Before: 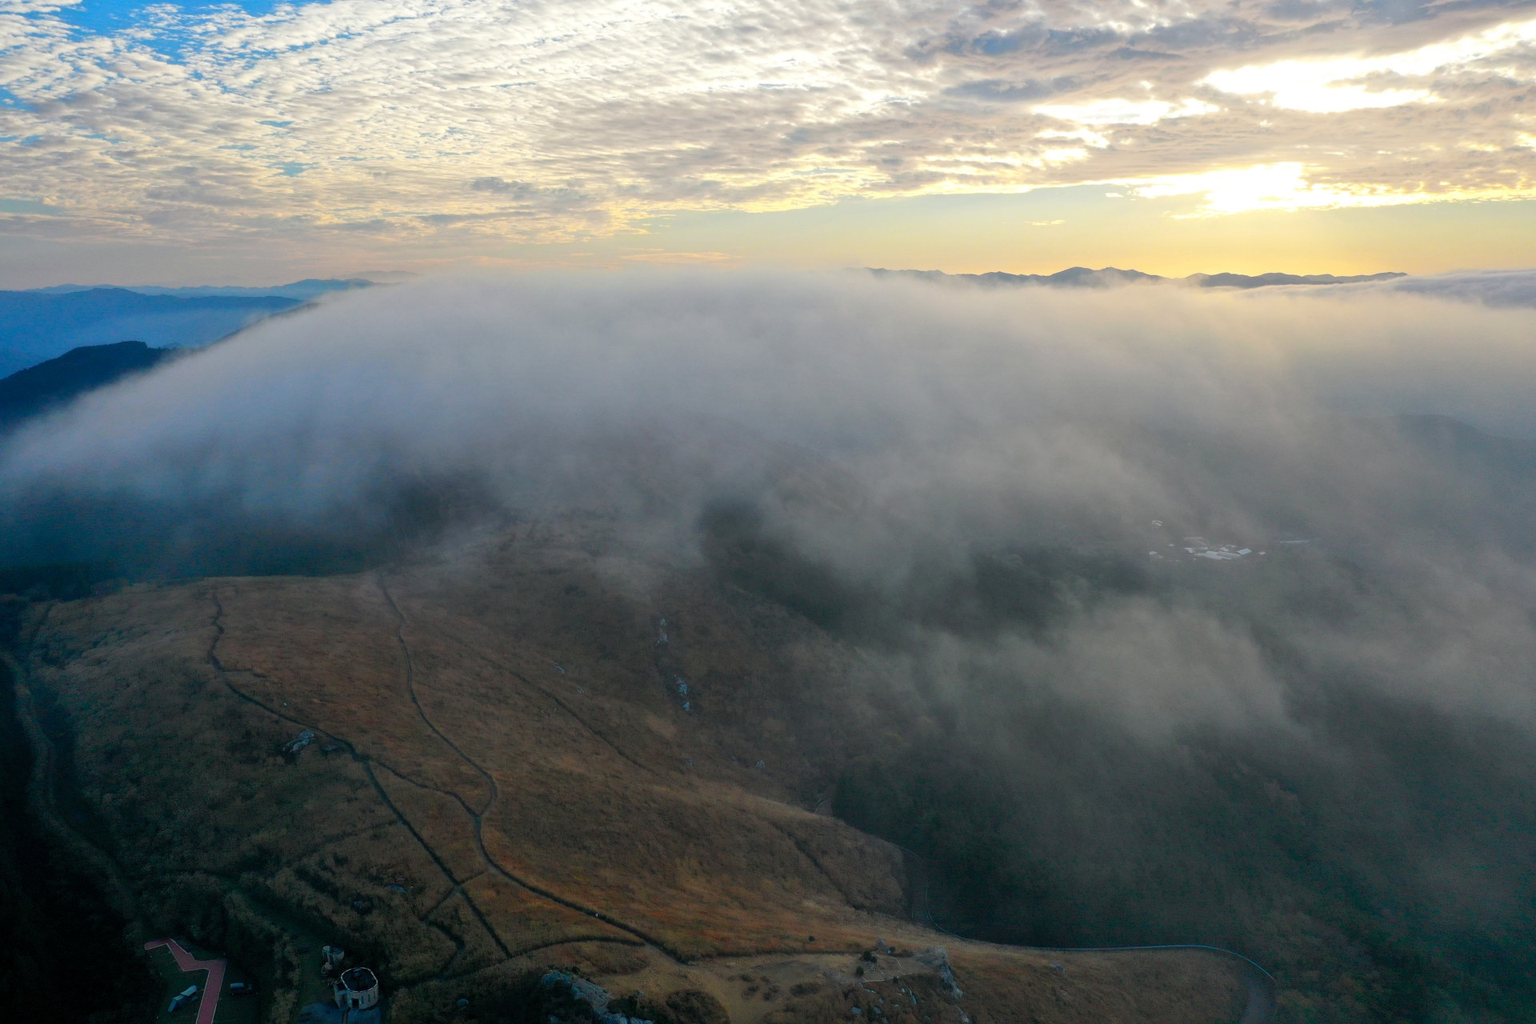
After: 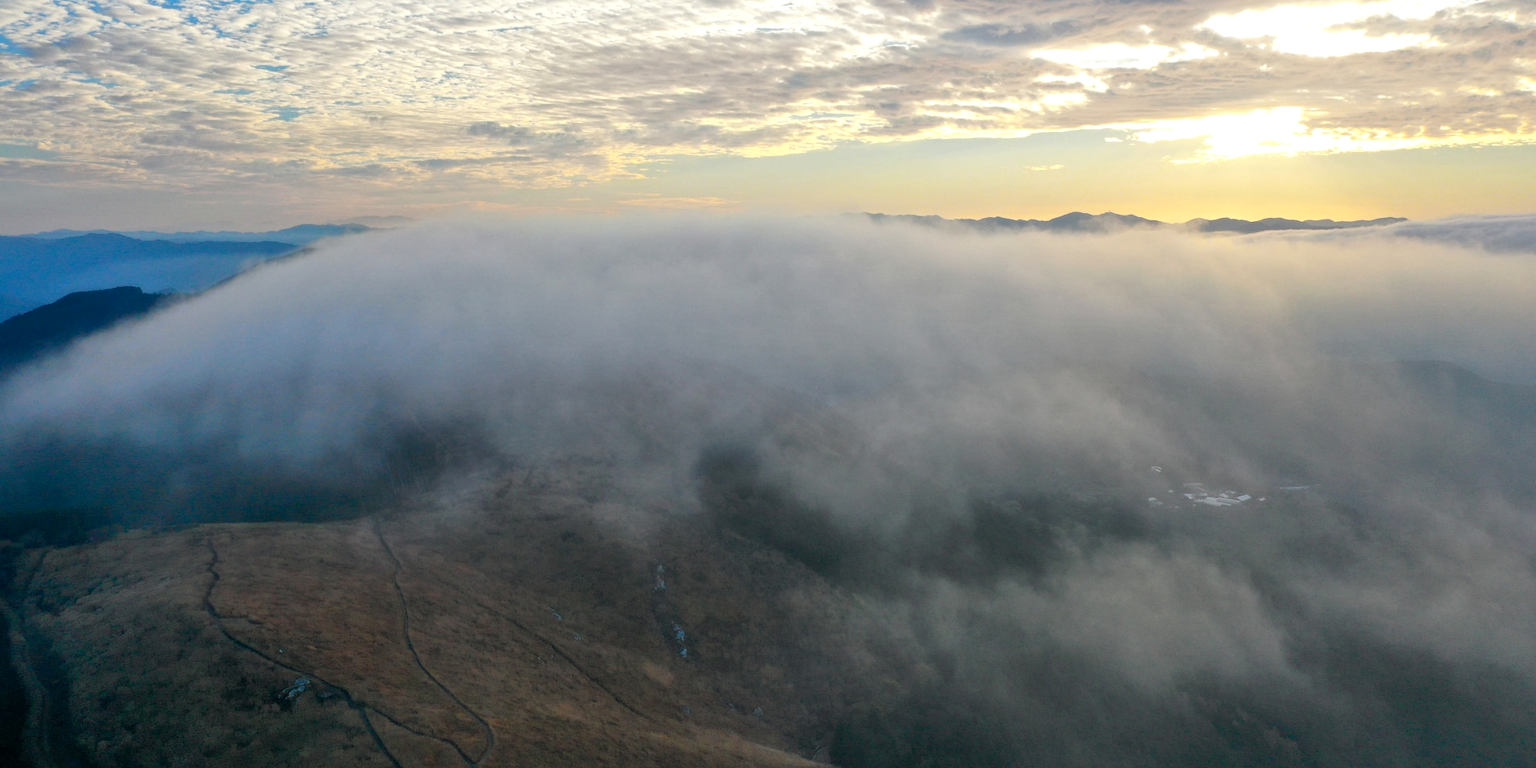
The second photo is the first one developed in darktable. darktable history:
local contrast: mode bilateral grid, contrast 21, coarseness 51, detail 120%, midtone range 0.2
exposure: compensate exposure bias true, compensate highlight preservation false
crop: left 0.382%, top 5.544%, bottom 19.754%
